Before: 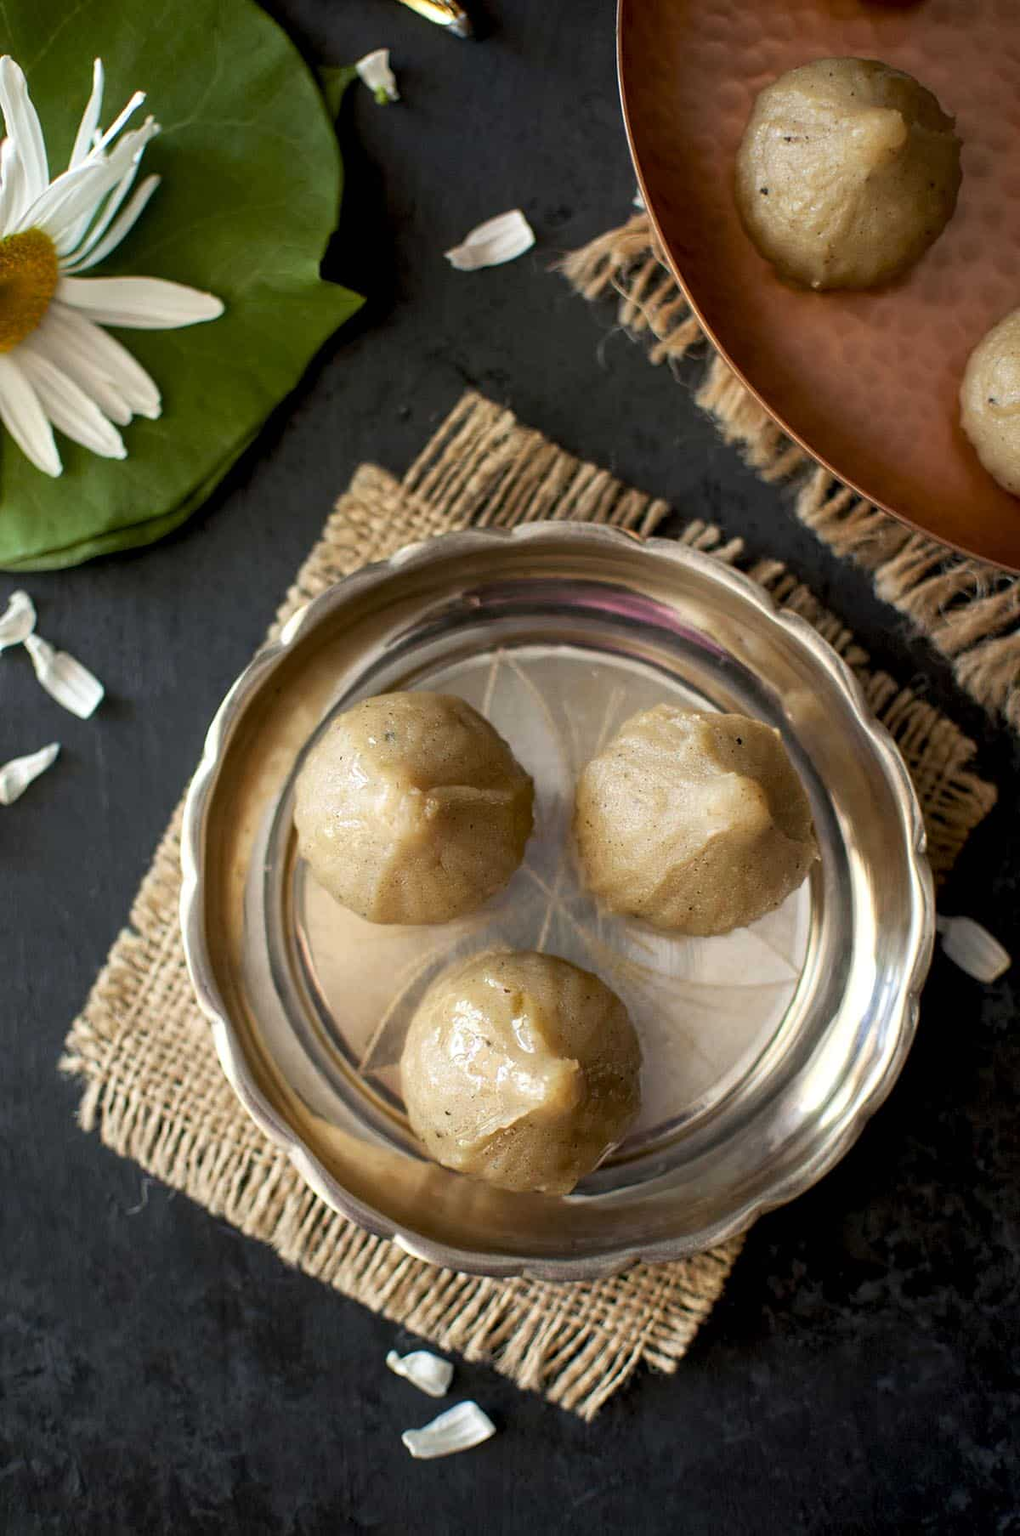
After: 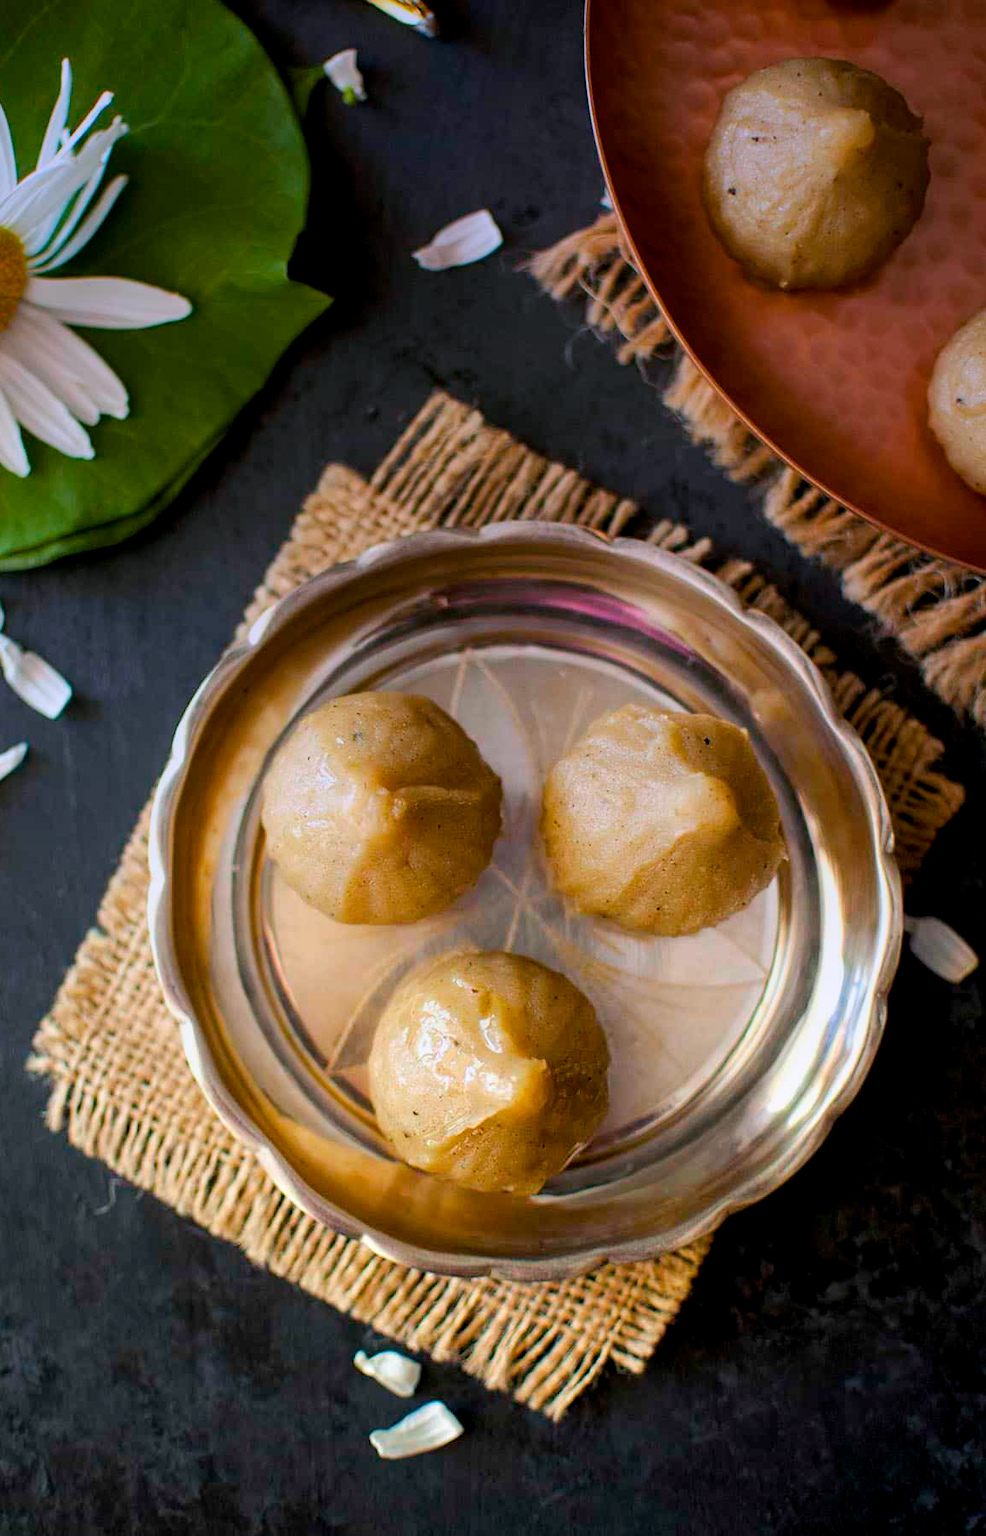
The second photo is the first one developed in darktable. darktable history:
graduated density: hue 238.83°, saturation 50%
color balance rgb: perceptual saturation grading › global saturation 25%, perceptual brilliance grading › mid-tones 10%, perceptual brilliance grading › shadows 15%, global vibrance 20%
crop and rotate: left 3.238%
